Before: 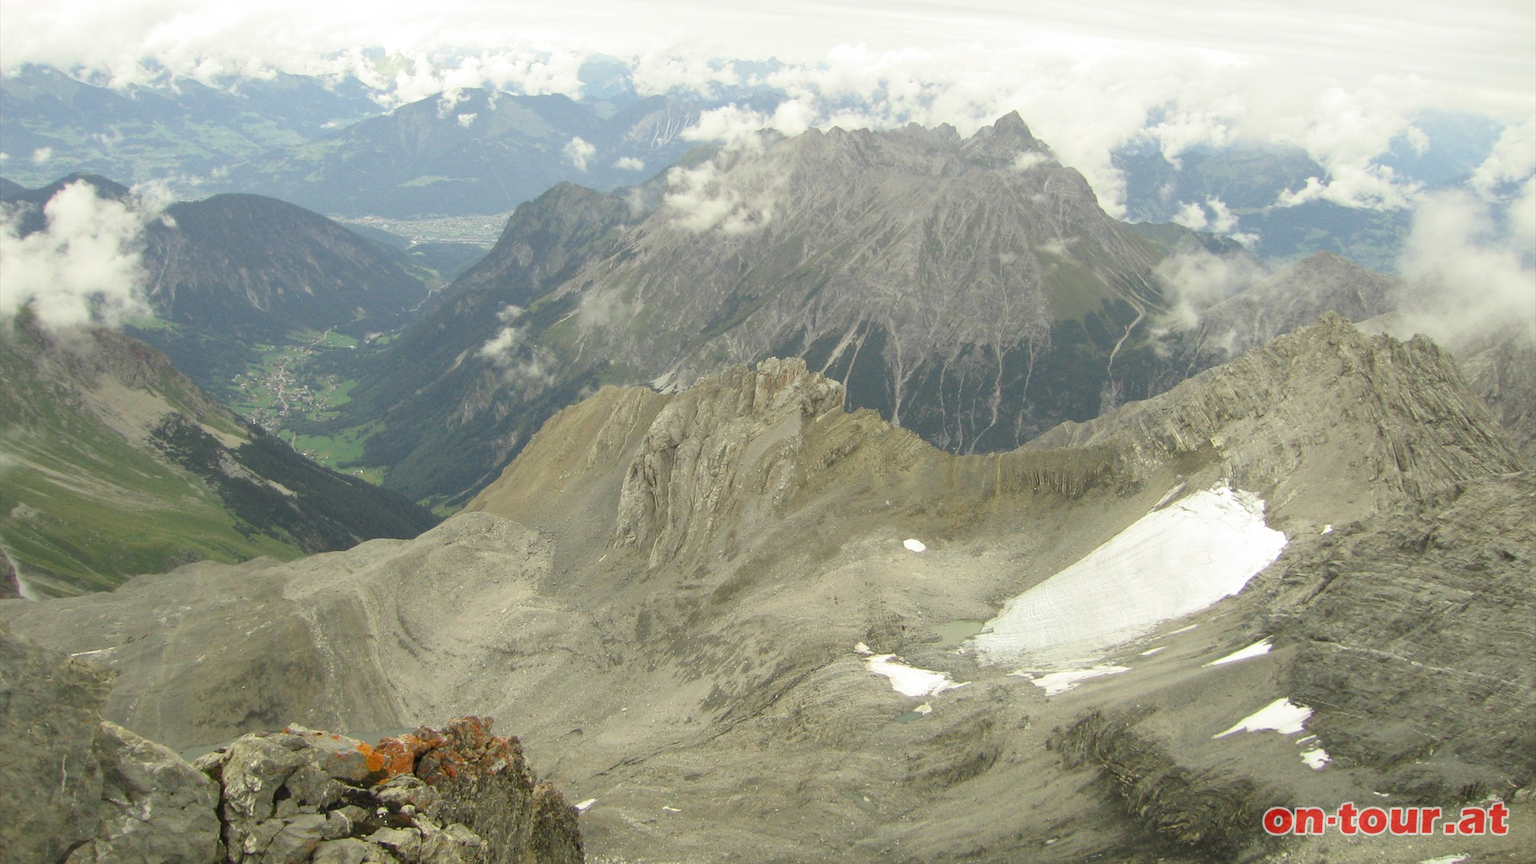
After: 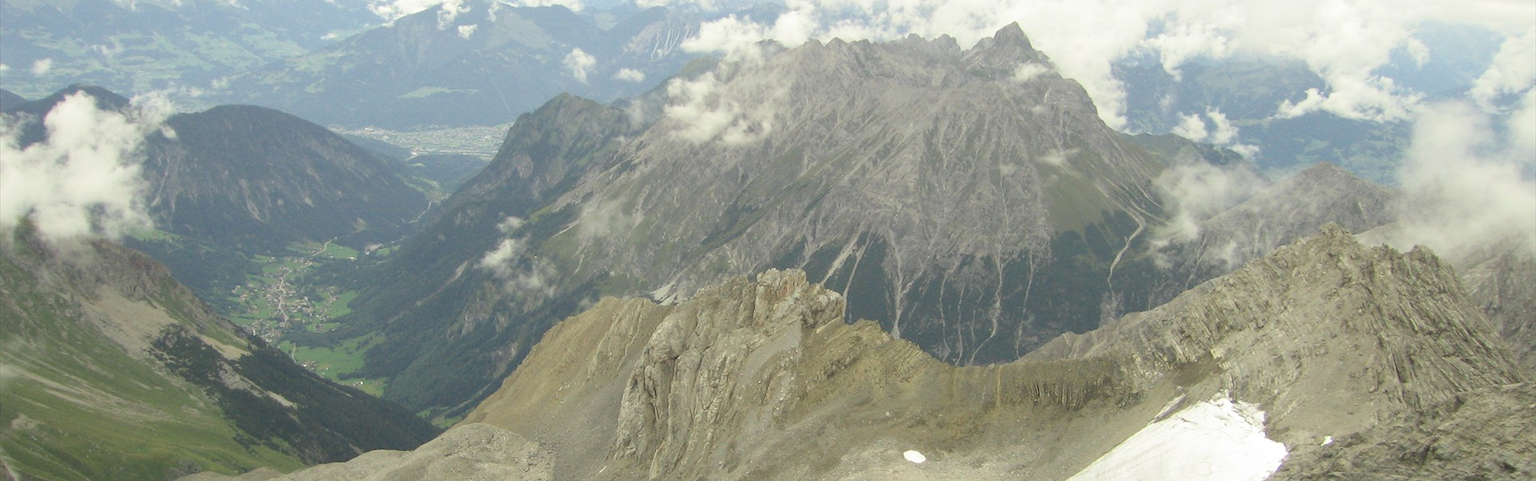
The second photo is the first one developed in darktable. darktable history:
crop and rotate: top 10.462%, bottom 33.752%
